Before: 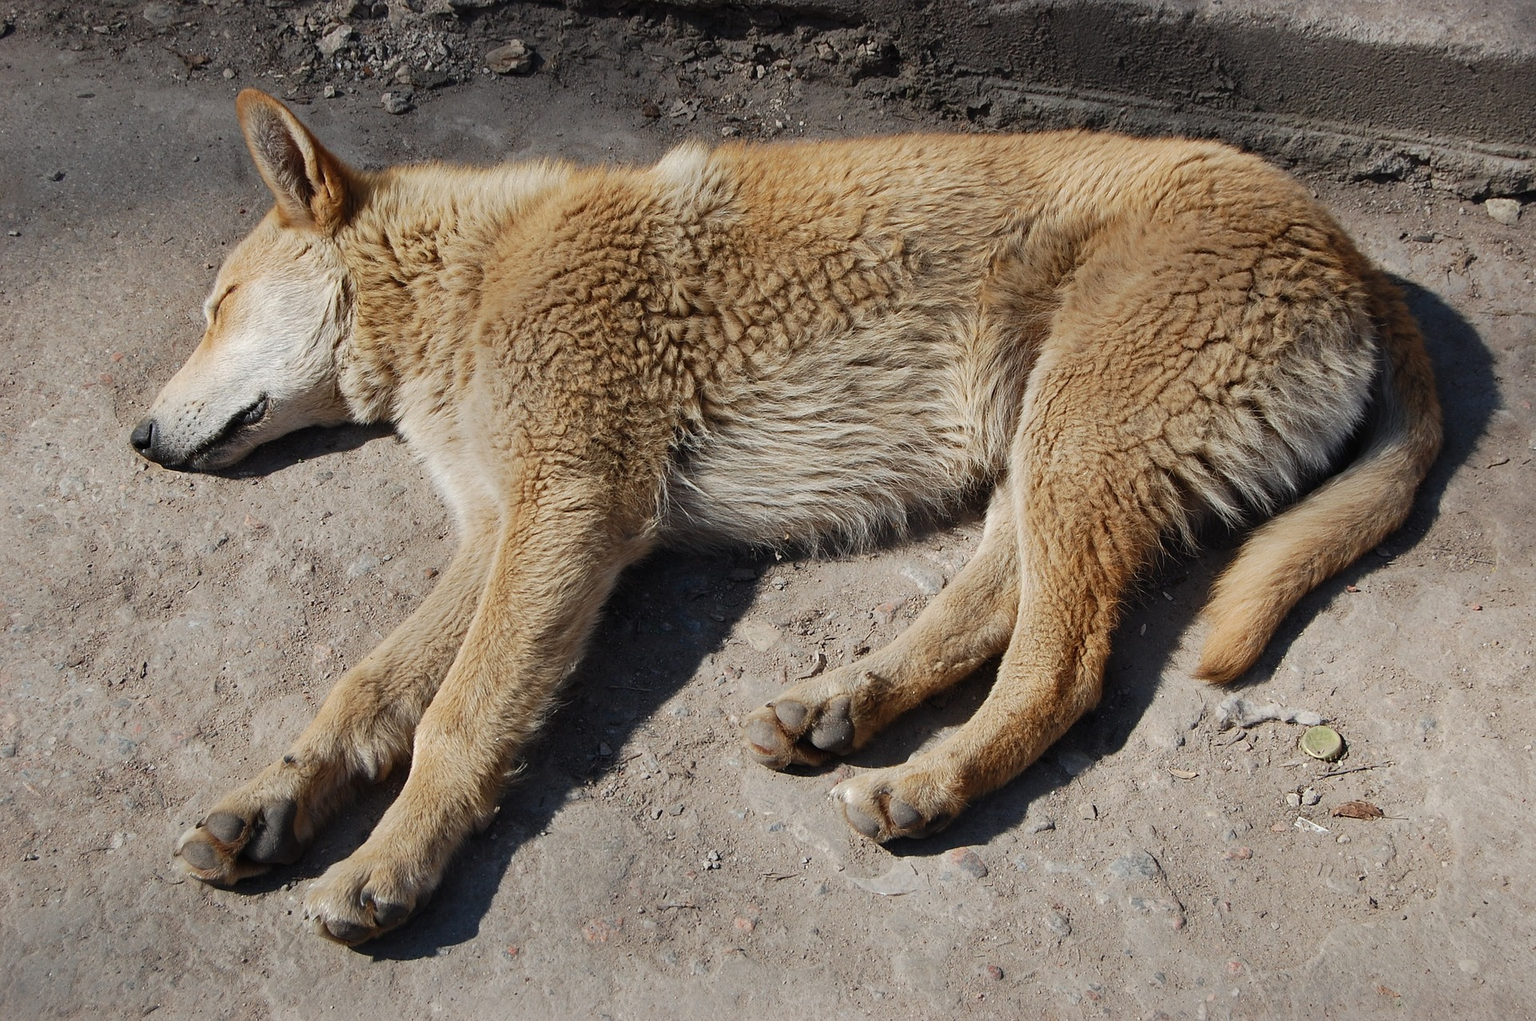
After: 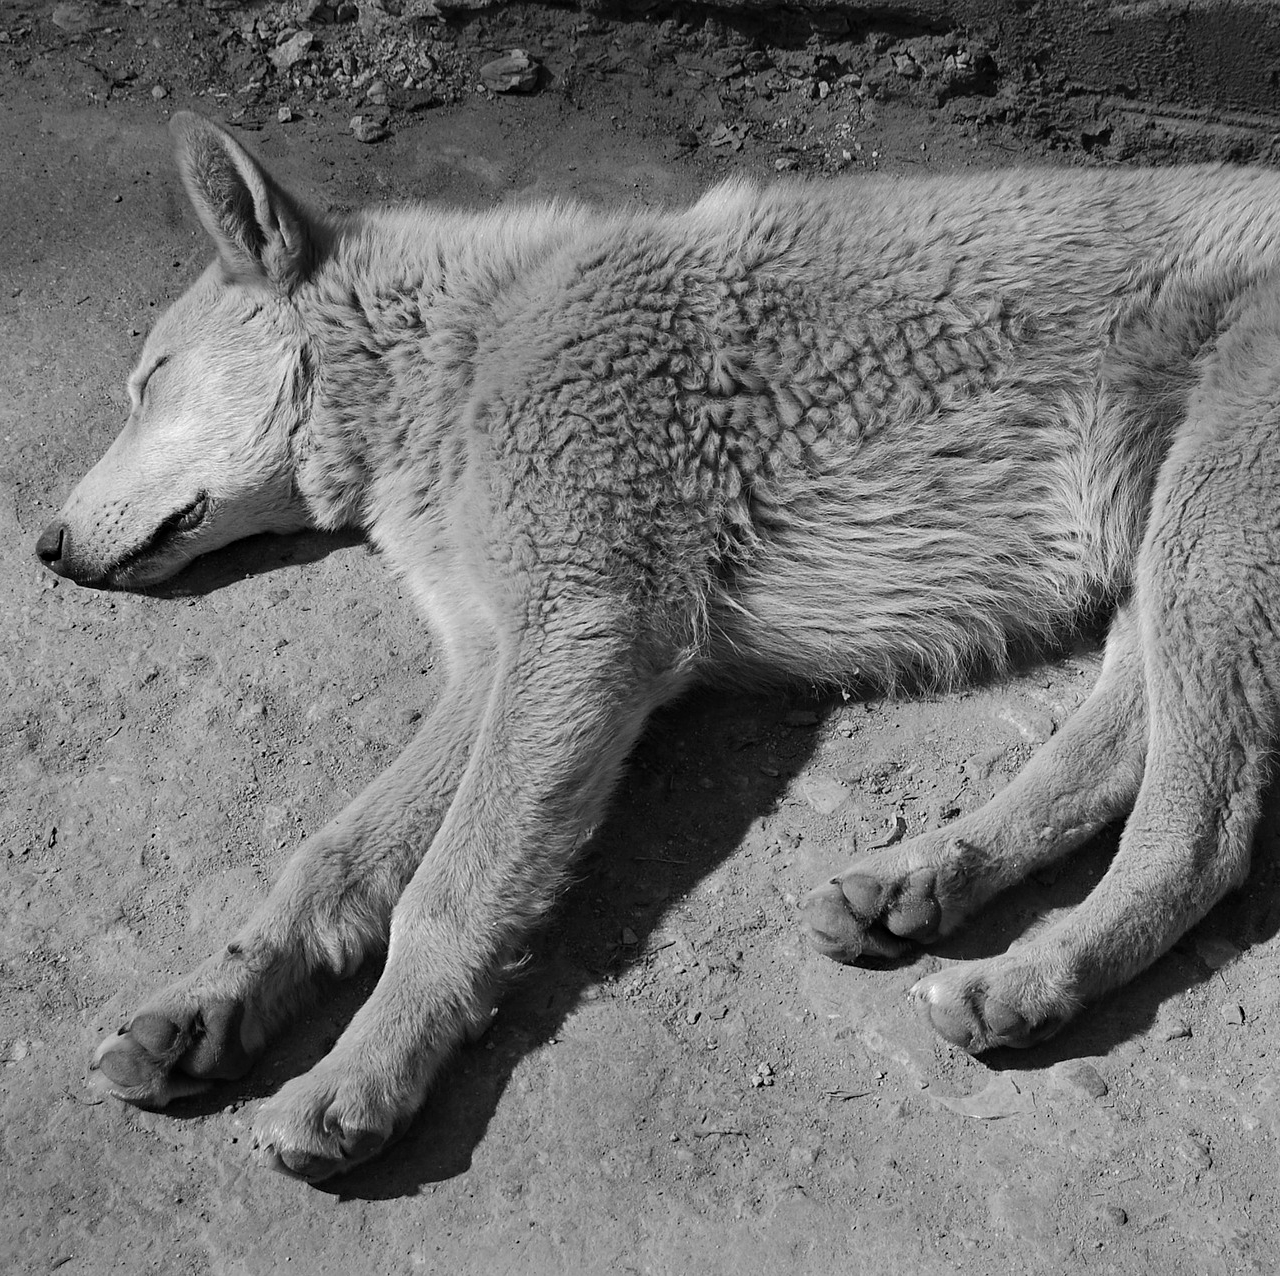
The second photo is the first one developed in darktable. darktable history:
haze removal: compatibility mode true, adaptive false
crop and rotate: left 6.617%, right 26.717%
monochrome: on, module defaults
